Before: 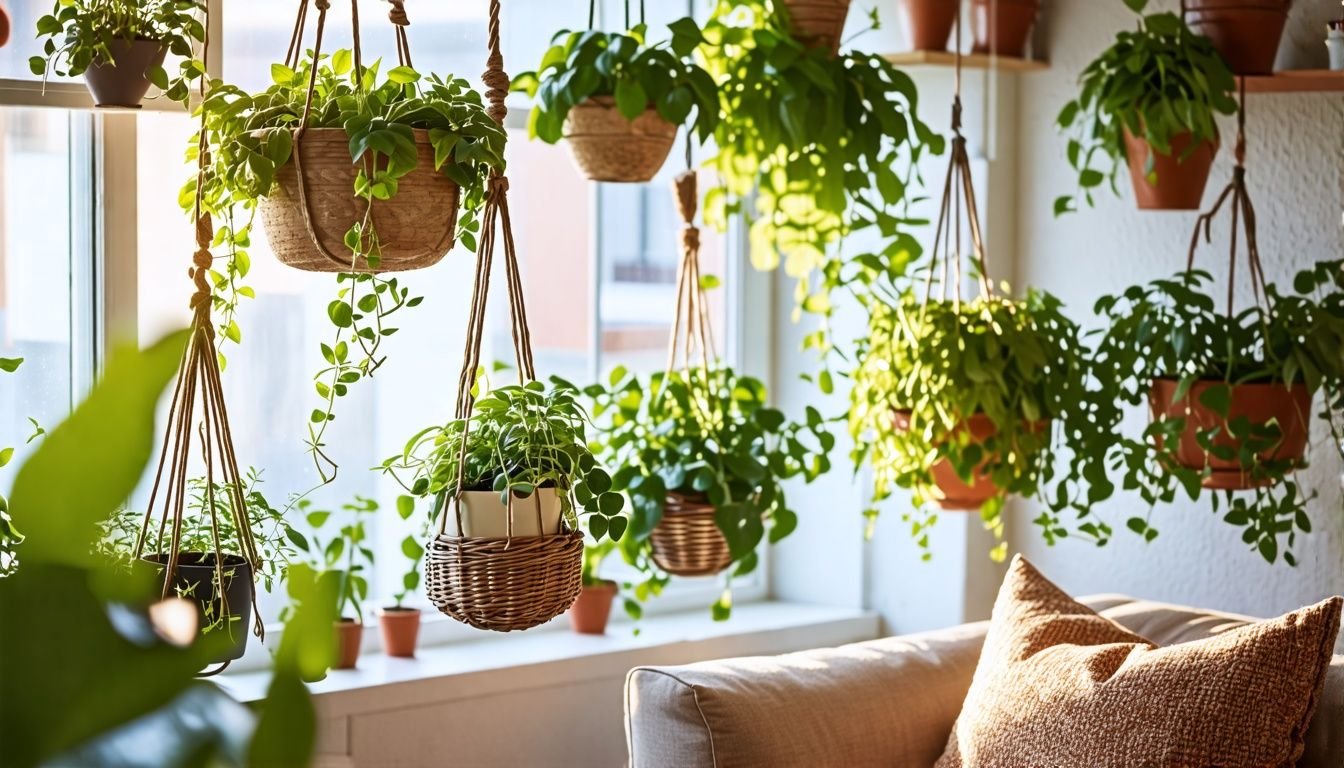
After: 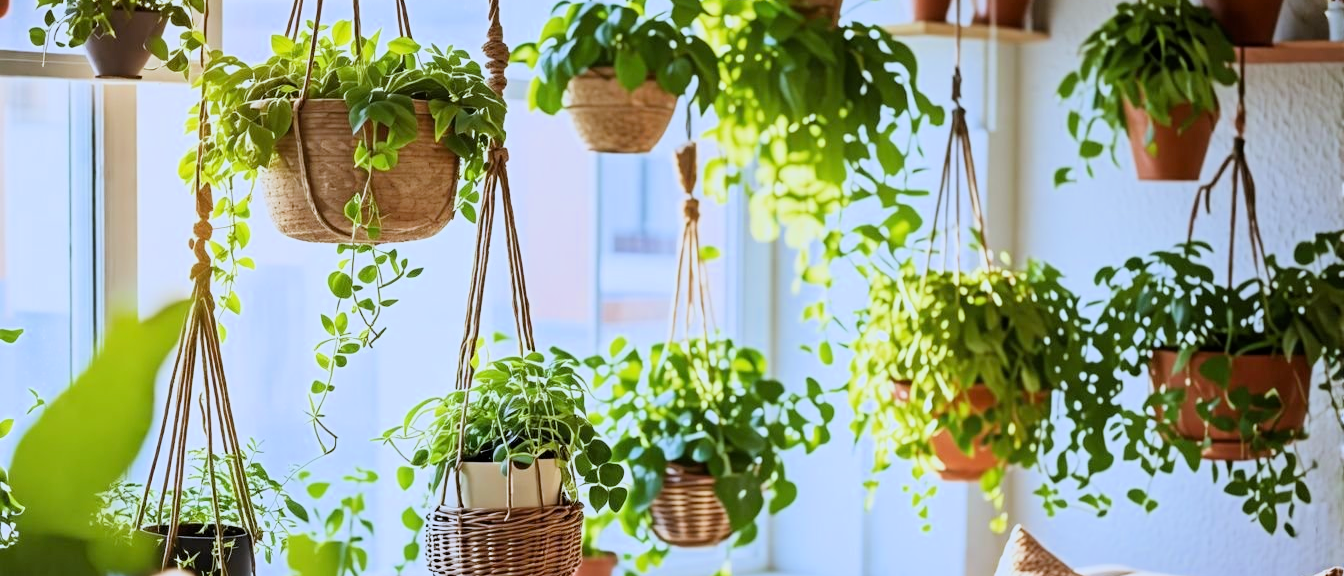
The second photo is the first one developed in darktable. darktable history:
filmic rgb: black relative exposure -7.65 EV, white relative exposure 4.56 EV, hardness 3.61, color science v6 (2022)
exposure: exposure 0.74 EV, compensate highlight preservation false
crop: top 3.857%, bottom 21.132%
white balance: red 0.926, green 1.003, blue 1.133
